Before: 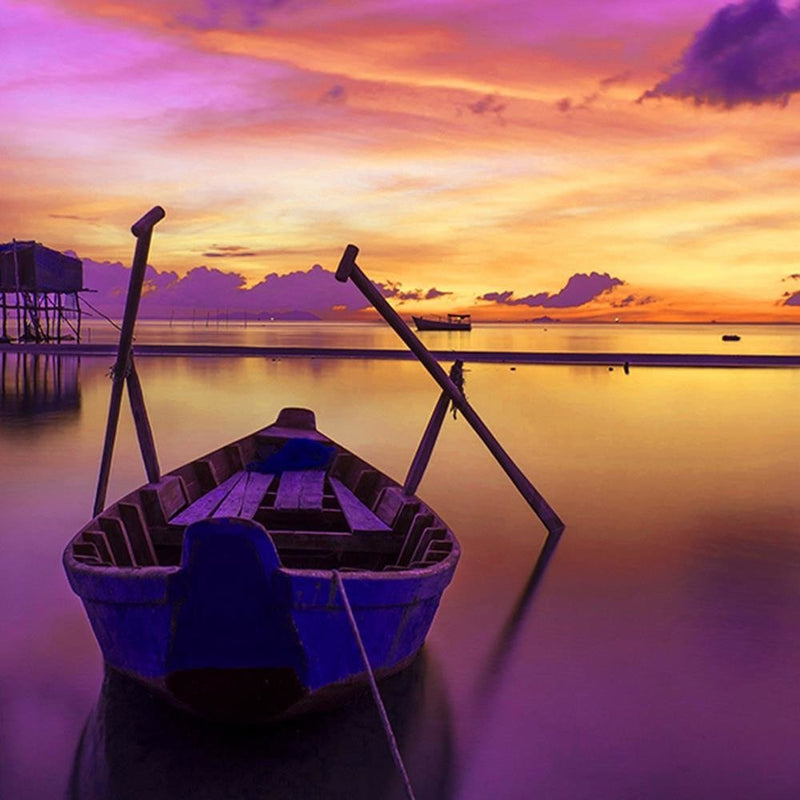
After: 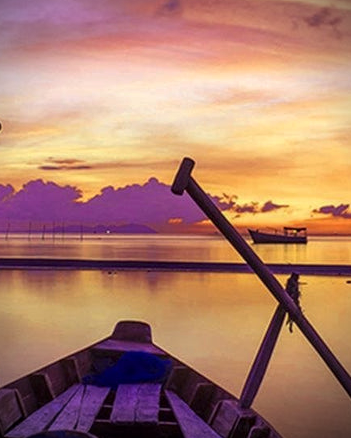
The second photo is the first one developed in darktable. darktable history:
crop: left 20.524%, top 10.877%, right 35.53%, bottom 34.308%
vignetting: fall-off radius 60.91%, brightness -0.864
local contrast: on, module defaults
